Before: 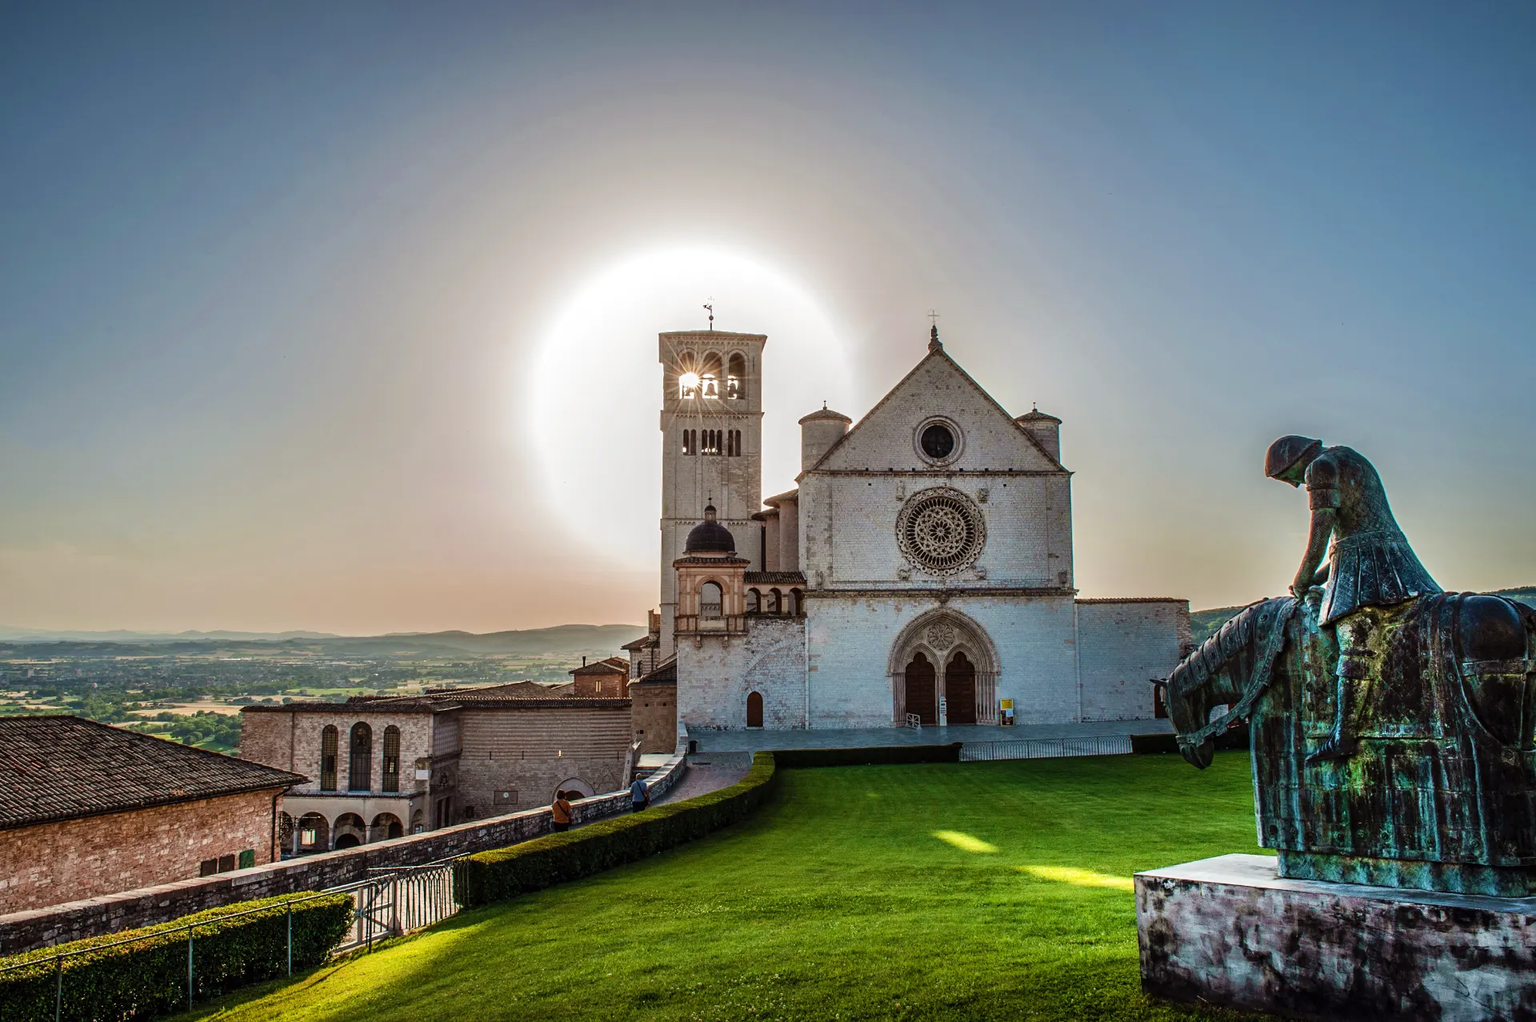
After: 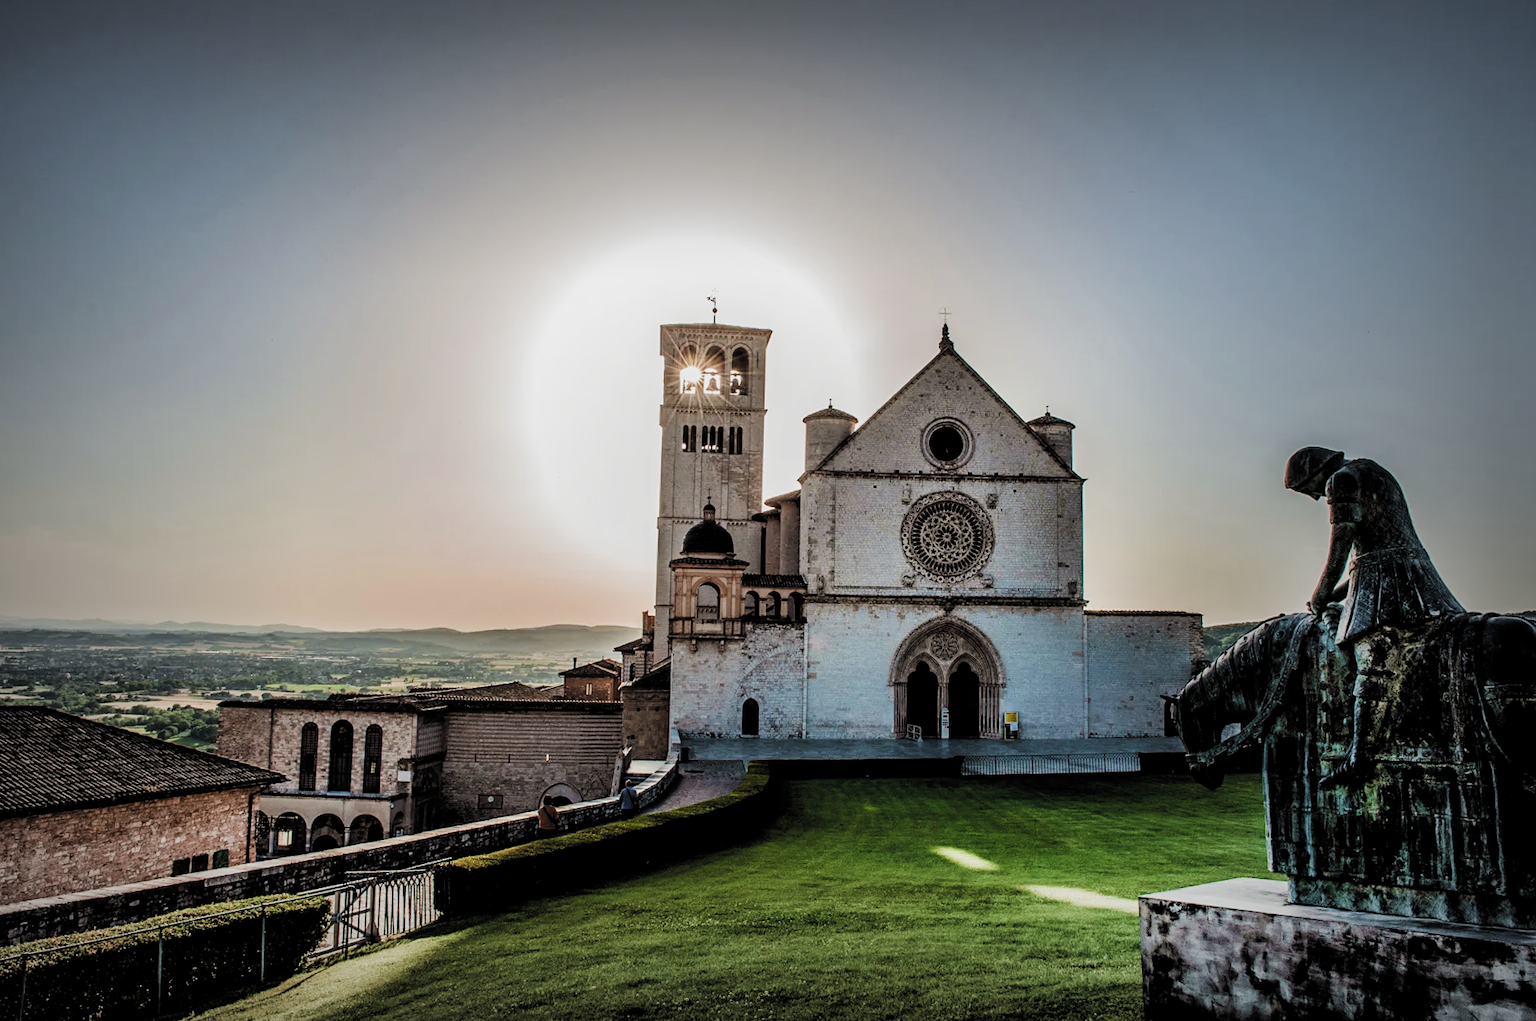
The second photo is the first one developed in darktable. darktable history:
vignetting: fall-off start 52.84%, center (-0.078, 0.071), automatic ratio true, width/height ratio 1.316, shape 0.213
filmic rgb: black relative exposure -3.97 EV, white relative exposure 2.99 EV, hardness 2.99, contrast 1.406, color science v5 (2021), iterations of high-quality reconstruction 10, contrast in shadows safe, contrast in highlights safe
crop and rotate: angle -1.36°
